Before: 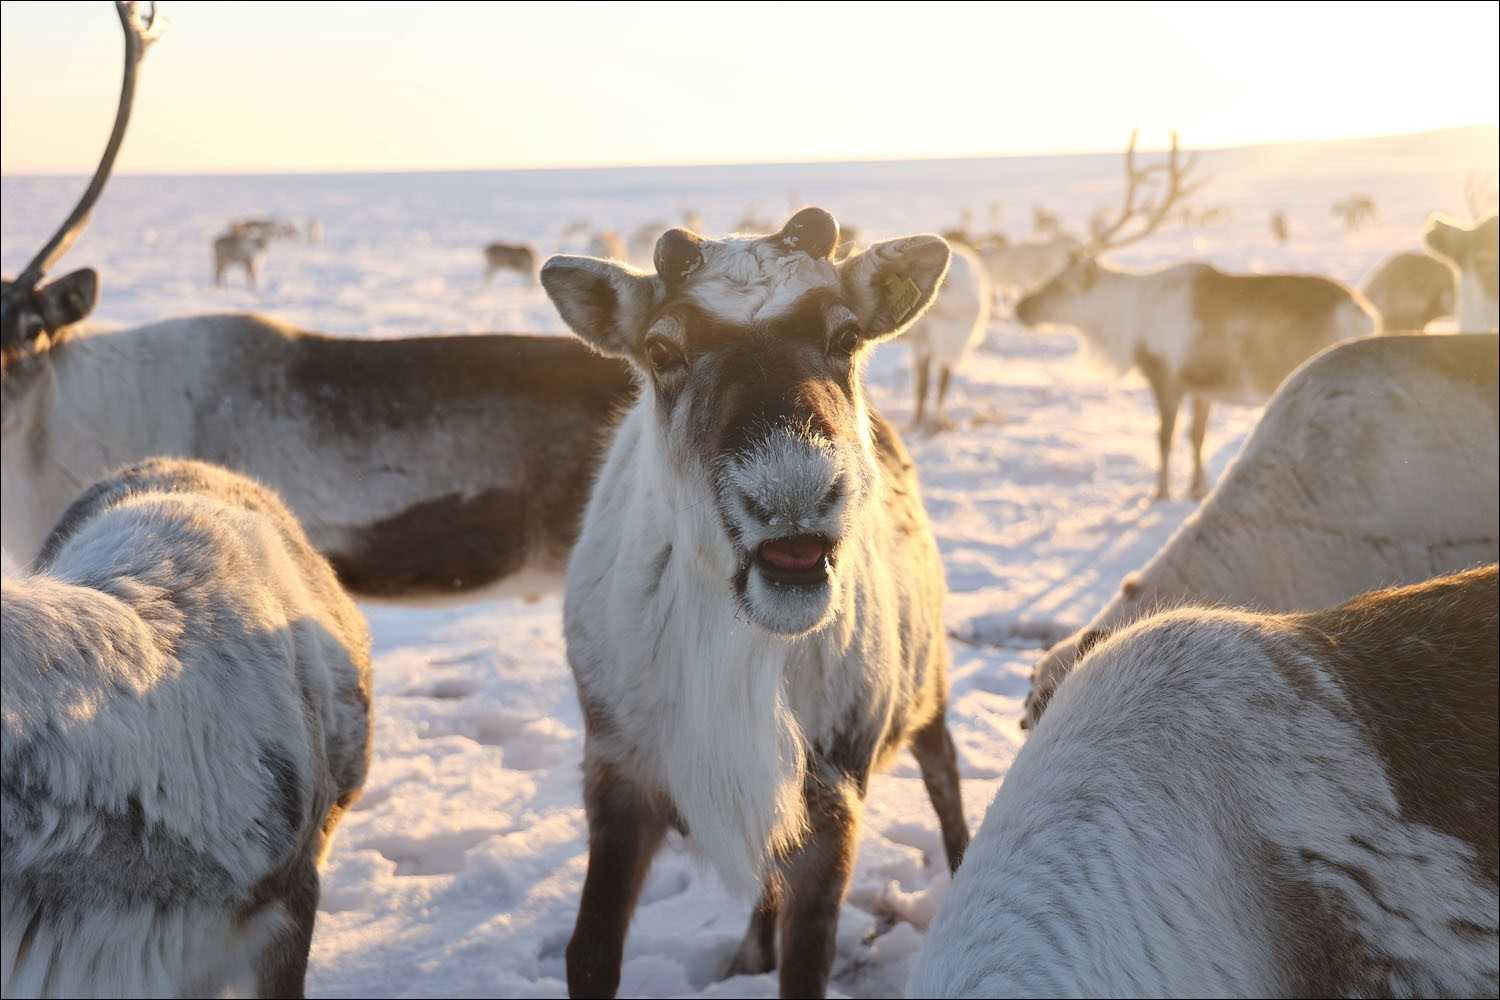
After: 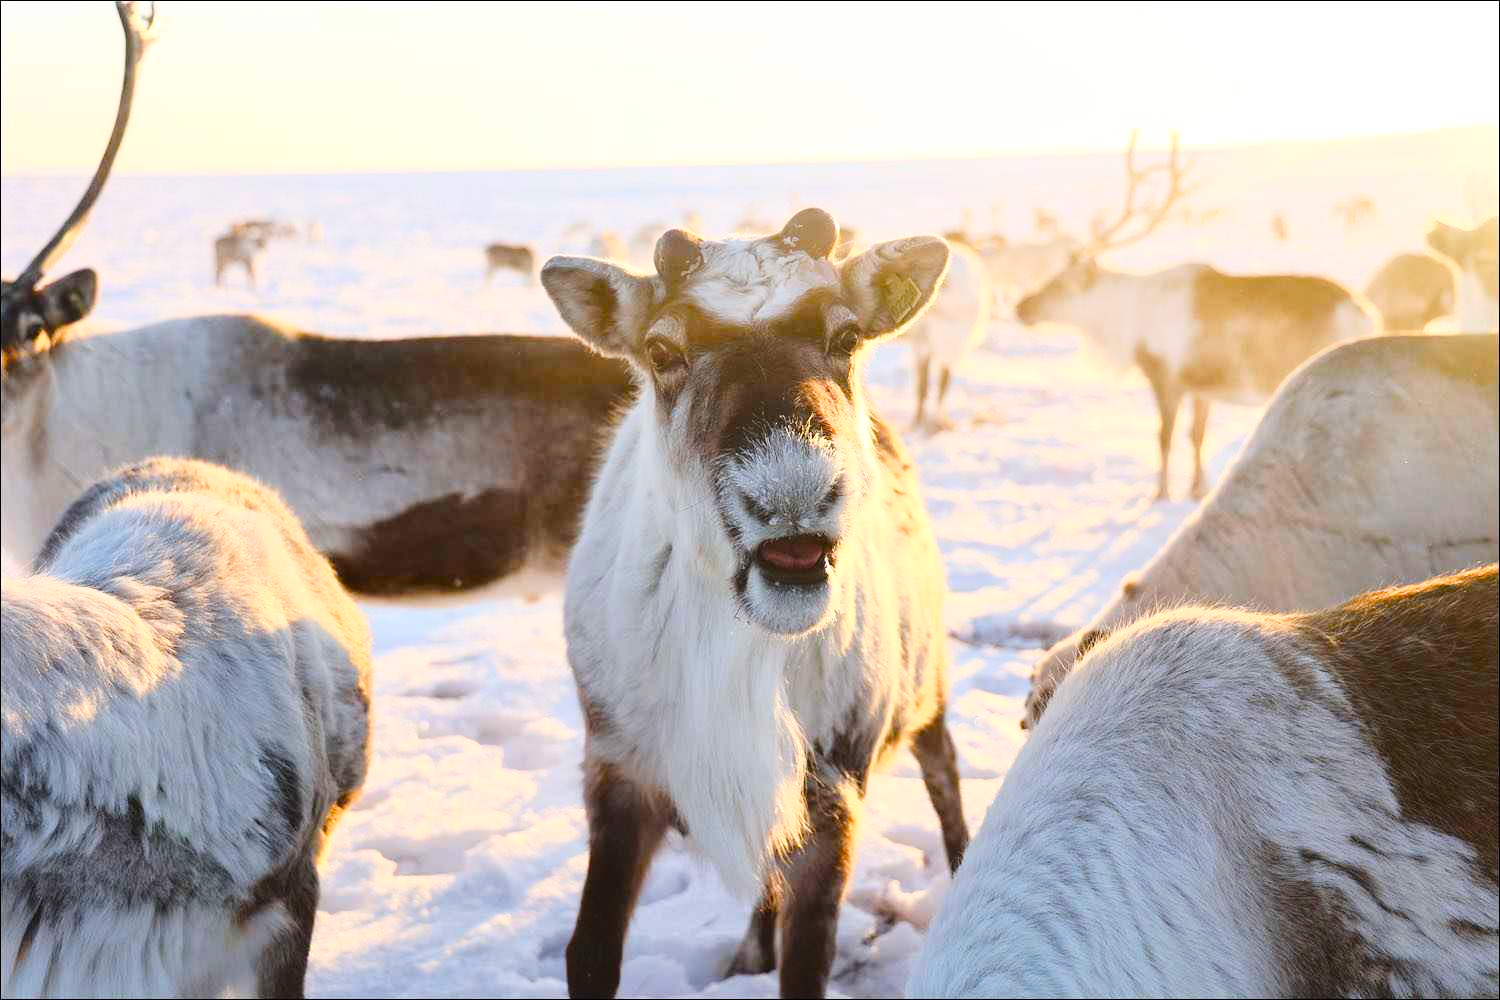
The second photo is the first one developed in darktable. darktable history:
color balance rgb: perceptual saturation grading › global saturation 20%, perceptual saturation grading › highlights -25%, perceptual saturation grading › shadows 50%
base curve: curves: ch0 [(0, 0) (0.028, 0.03) (0.121, 0.232) (0.46, 0.748) (0.859, 0.968) (1, 1)]
